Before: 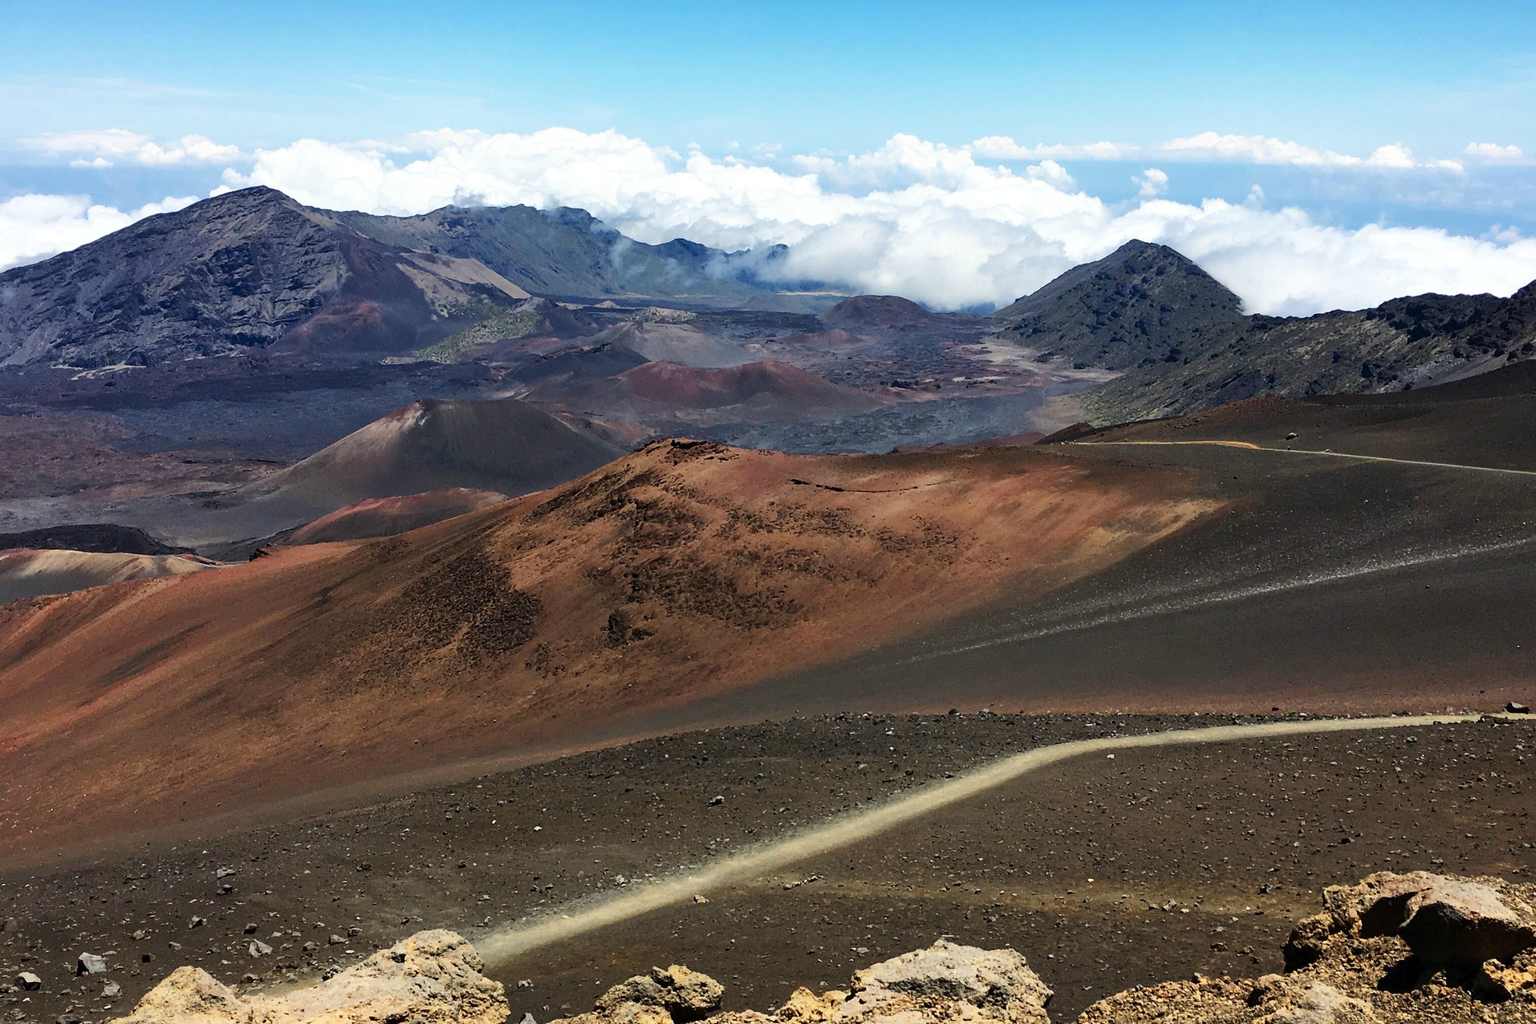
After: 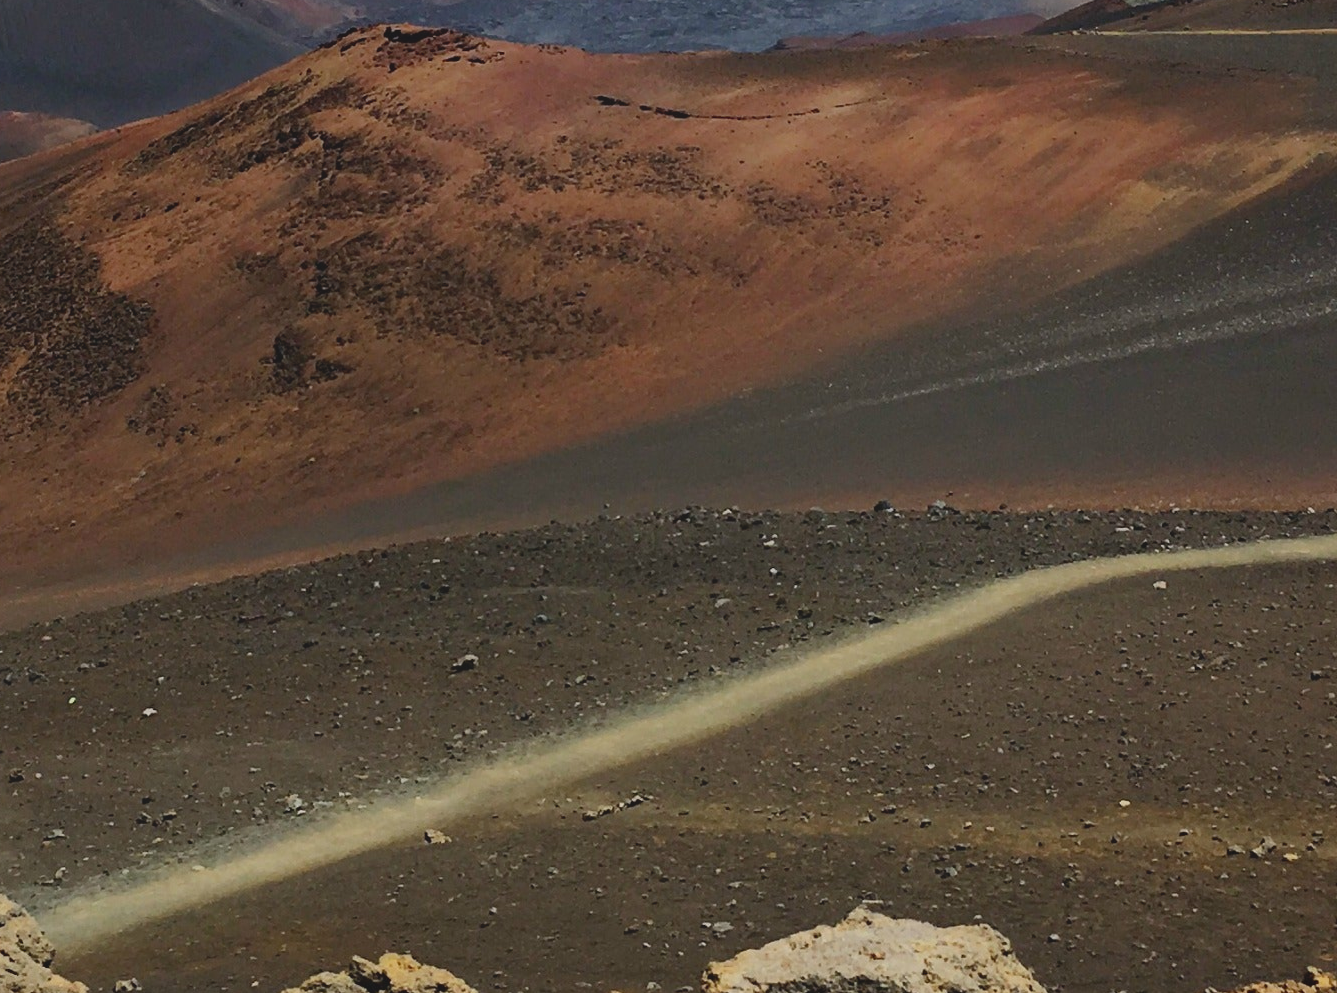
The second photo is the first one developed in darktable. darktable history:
local contrast: detail 69%
crop: left 29.523%, top 41.512%, right 21.107%, bottom 3.49%
